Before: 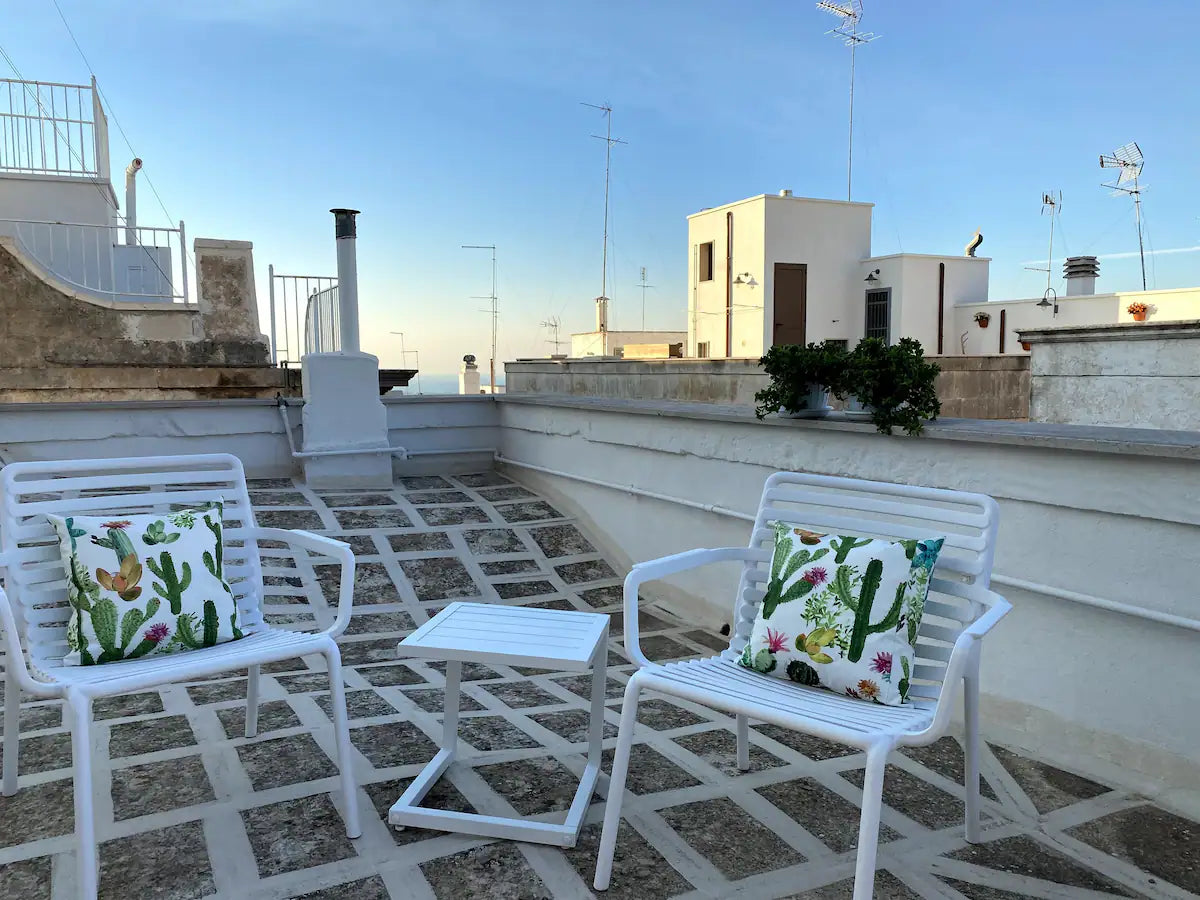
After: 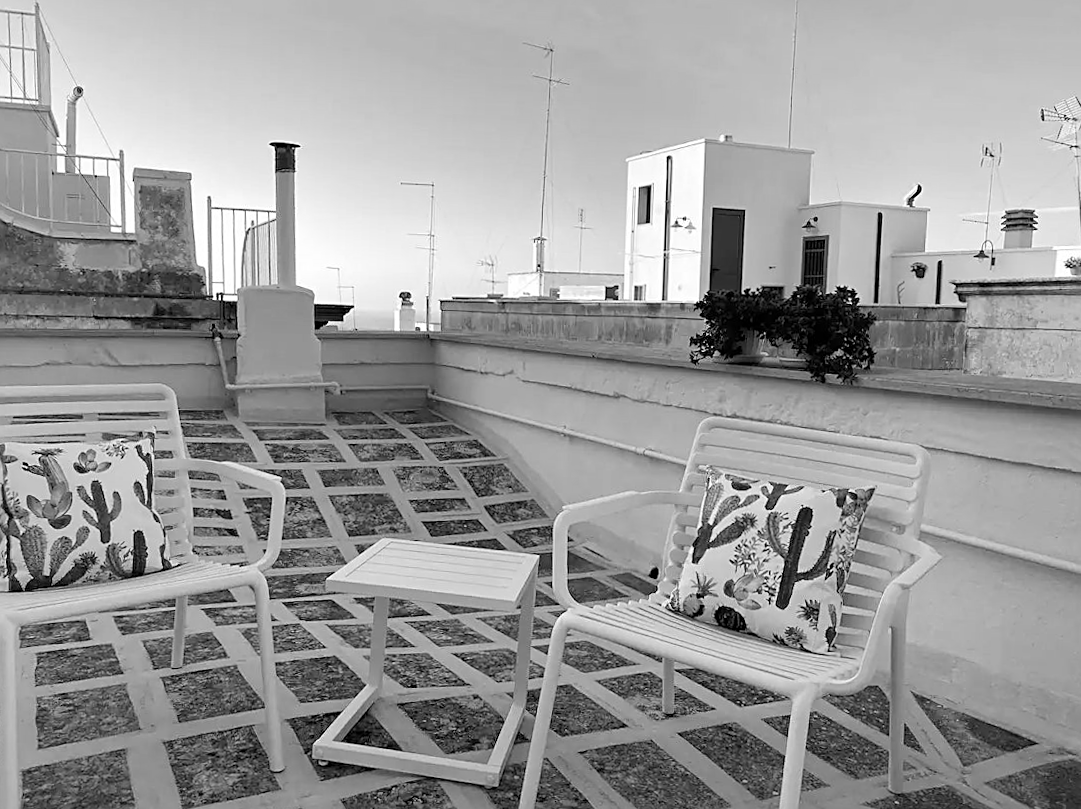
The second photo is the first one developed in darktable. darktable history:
crop and rotate: angle -1.96°, left 3.097%, top 4.154%, right 1.586%, bottom 0.529%
sharpen: on, module defaults
rotate and perspective: rotation -0.45°, automatic cropping original format, crop left 0.008, crop right 0.992, crop top 0.012, crop bottom 0.988
monochrome: size 3.1
tone curve: curves: ch0 [(0, 0) (0.641, 0.691) (1, 1)]
color correction: highlights a* 9.03, highlights b* 8.71, shadows a* 40, shadows b* 40, saturation 0.8
